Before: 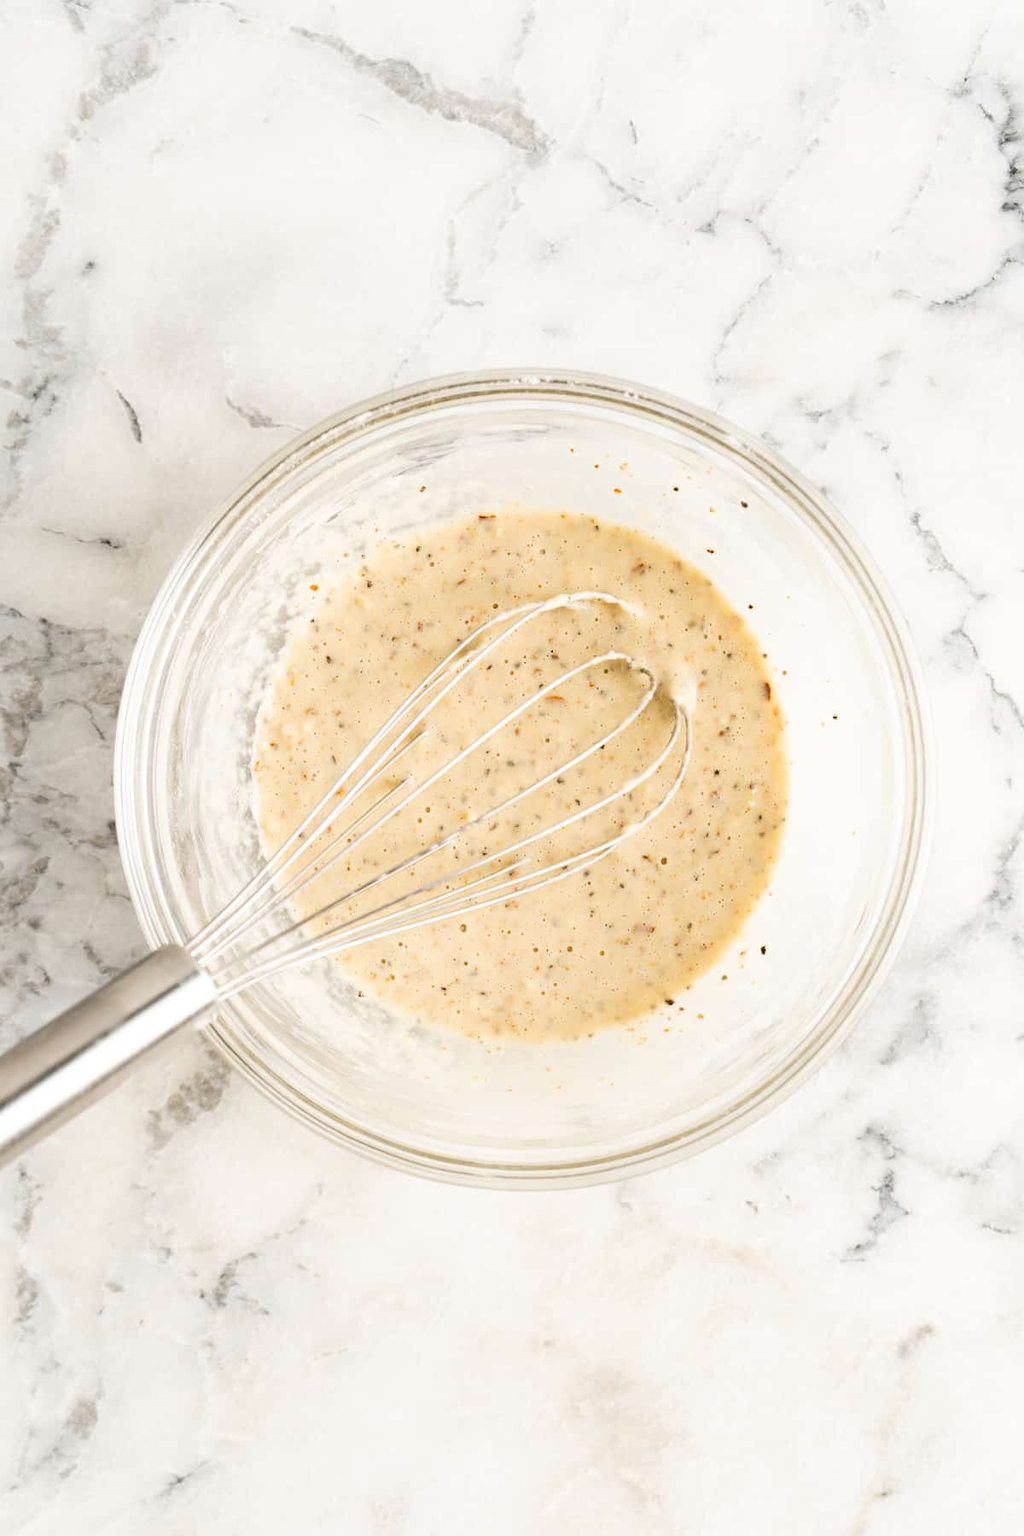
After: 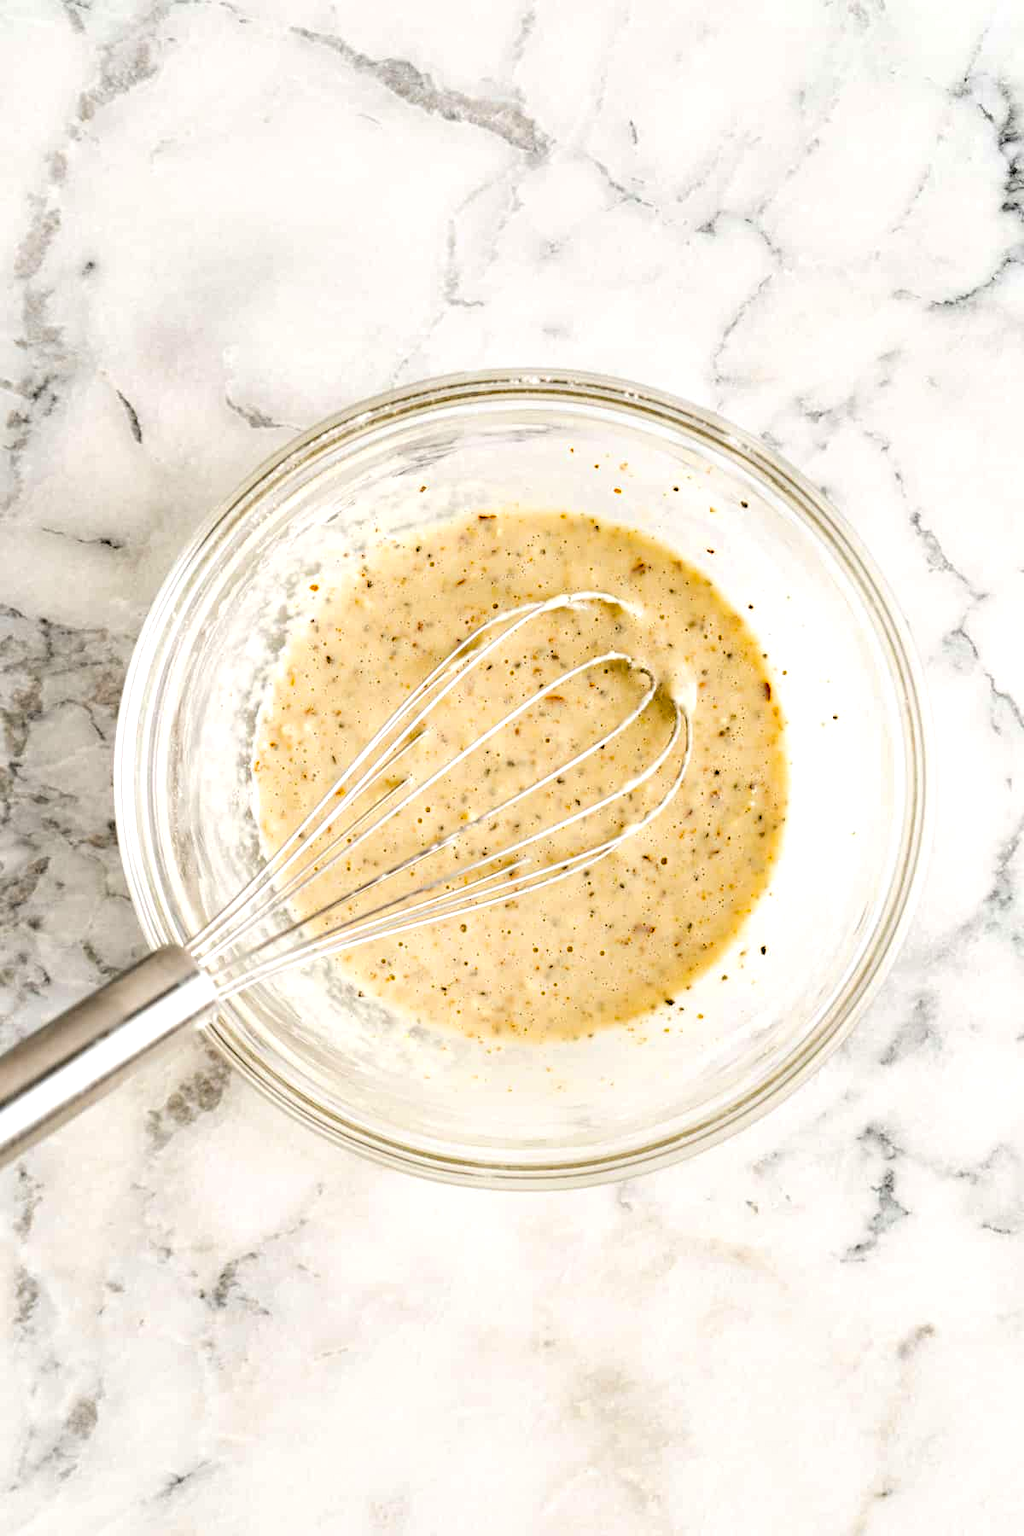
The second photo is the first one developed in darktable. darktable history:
levels: levels [0.026, 0.507, 0.987]
white balance: emerald 1
color zones: curves: ch0 [(0.25, 0.5) (0.423, 0.5) (0.443, 0.5) (0.521, 0.756) (0.568, 0.5) (0.576, 0.5) (0.75, 0.5)]; ch1 [(0.25, 0.5) (0.423, 0.5) (0.443, 0.5) (0.539, 0.873) (0.624, 0.565) (0.631, 0.5) (0.75, 0.5)]
color balance rgb: perceptual saturation grading › global saturation 25%, global vibrance 20%
local contrast: detail 130%
contrast equalizer: octaves 7, y [[0.6 ×6], [0.55 ×6], [0 ×6], [0 ×6], [0 ×6]], mix 0.53
